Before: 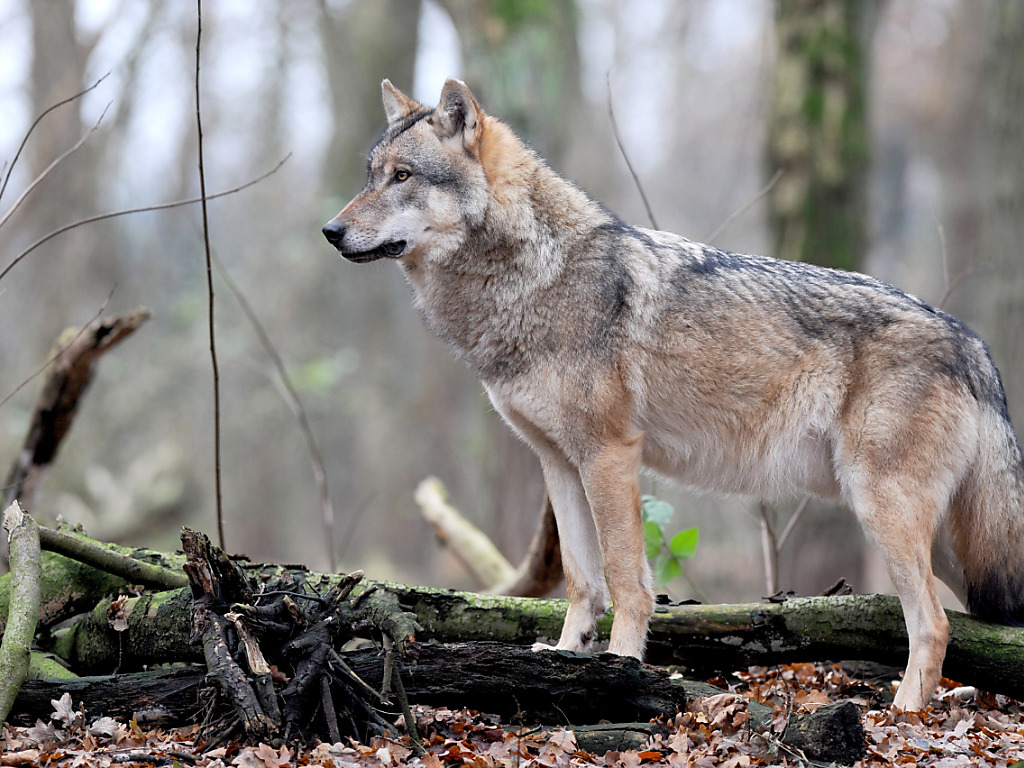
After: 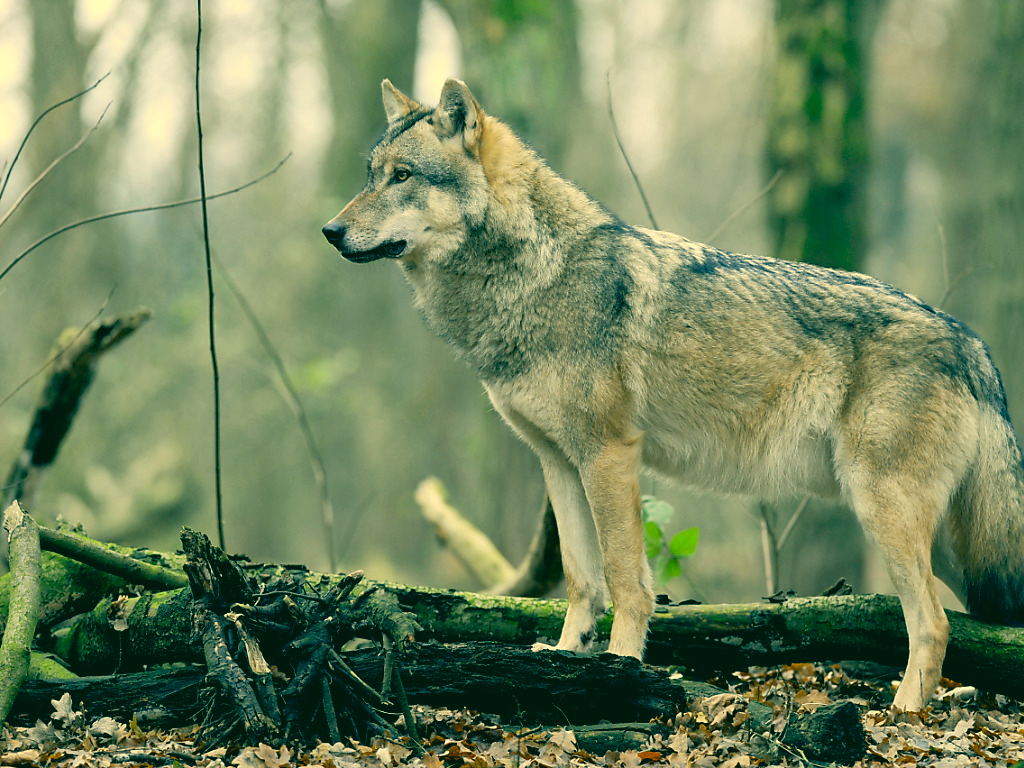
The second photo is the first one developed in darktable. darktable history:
color correction: highlights a* 2.17, highlights b* 33.98, shadows a* -36.36, shadows b* -5.82
